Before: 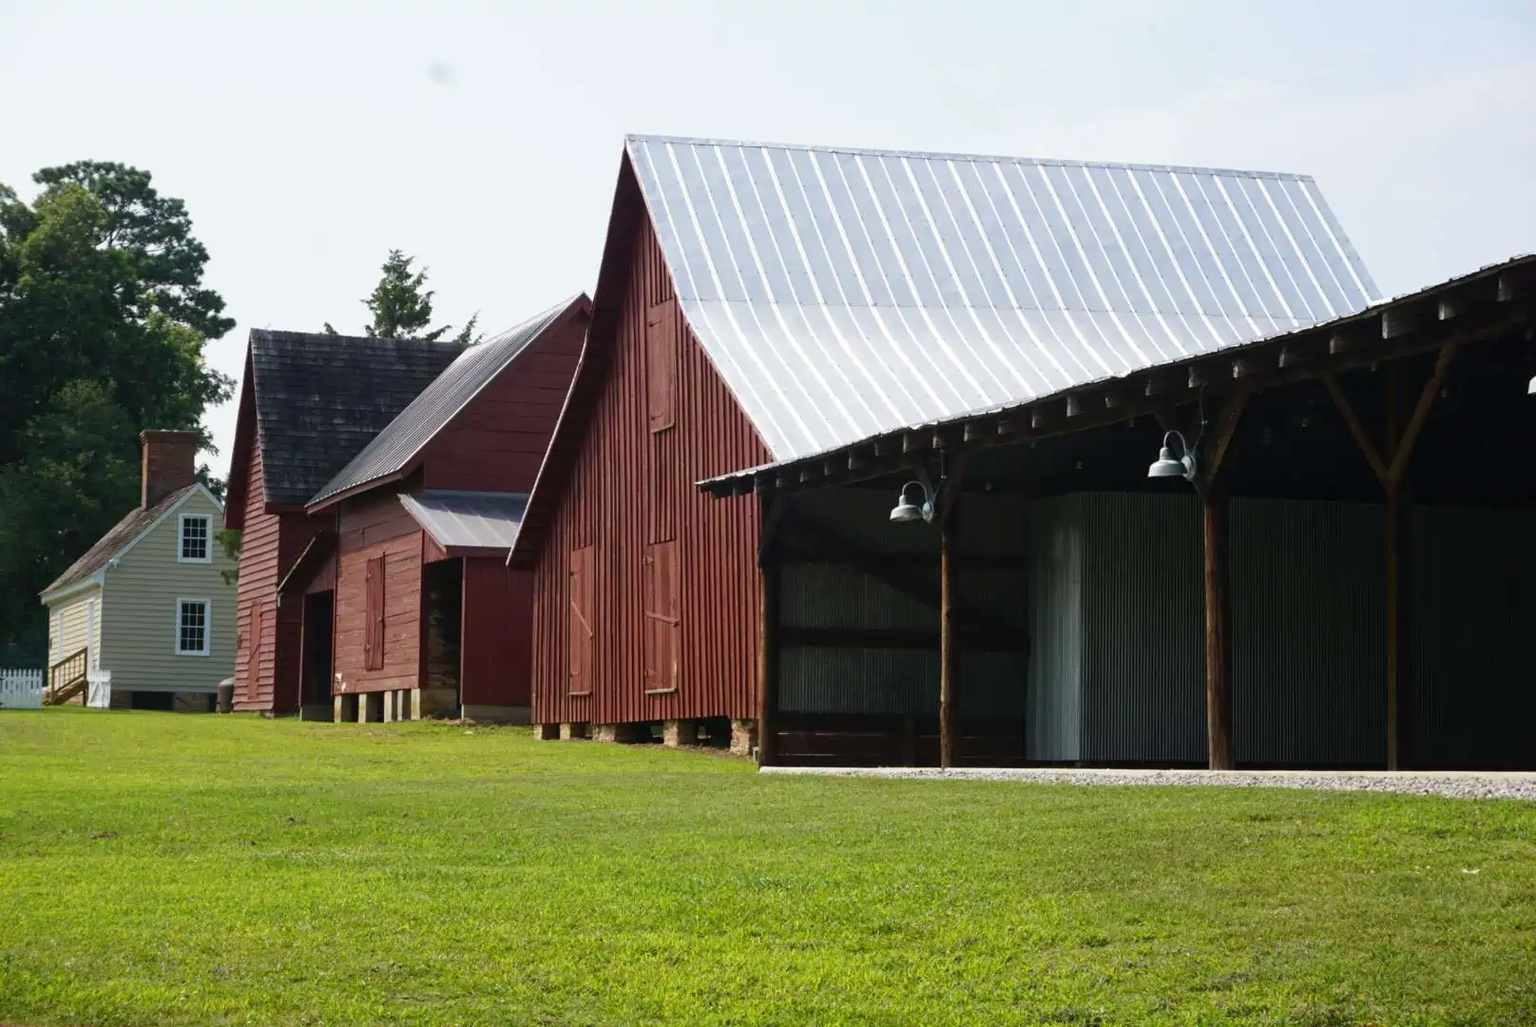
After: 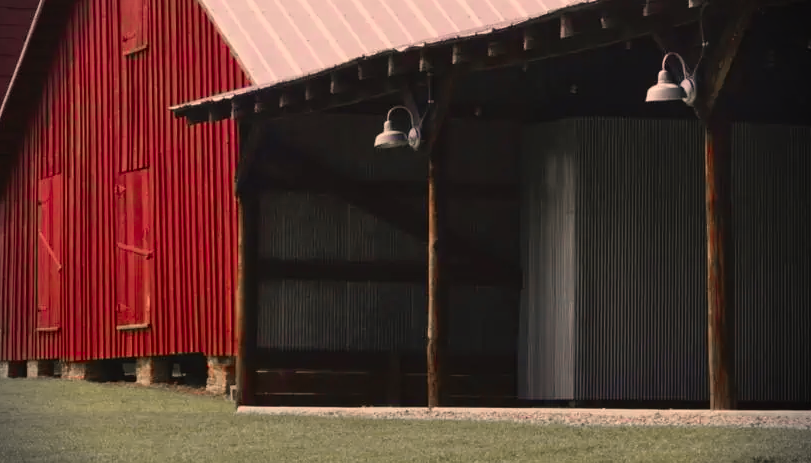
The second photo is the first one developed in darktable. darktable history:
exposure: exposure -0.488 EV, compensate highlight preservation false
tone curve: curves: ch0 [(0, 0.024) (0.119, 0.146) (0.474, 0.485) (0.718, 0.739) (0.817, 0.839) (1, 0.998)]; ch1 [(0, 0) (0.377, 0.416) (0.439, 0.451) (0.477, 0.485) (0.501, 0.503) (0.538, 0.544) (0.58, 0.613) (0.664, 0.7) (0.783, 0.804) (1, 1)]; ch2 [(0, 0) (0.38, 0.405) (0.463, 0.456) (0.498, 0.497) (0.524, 0.535) (0.578, 0.576) (0.648, 0.665) (1, 1)], color space Lab, independent channels, preserve colors none
color zones: curves: ch1 [(0, 0.708) (0.088, 0.648) (0.245, 0.187) (0.429, 0.326) (0.571, 0.498) (0.714, 0.5) (0.857, 0.5) (1, 0.708)]
shadows and highlights: shadows 36.96, highlights -27.27, soften with gaussian
vignetting: fall-off start 88.1%, fall-off radius 23.93%
color correction: highlights a* 17.59, highlights b* 18.67
color balance rgb: perceptual saturation grading › global saturation 14.601%
crop: left 34.793%, top 37.107%, right 14.999%, bottom 19.939%
